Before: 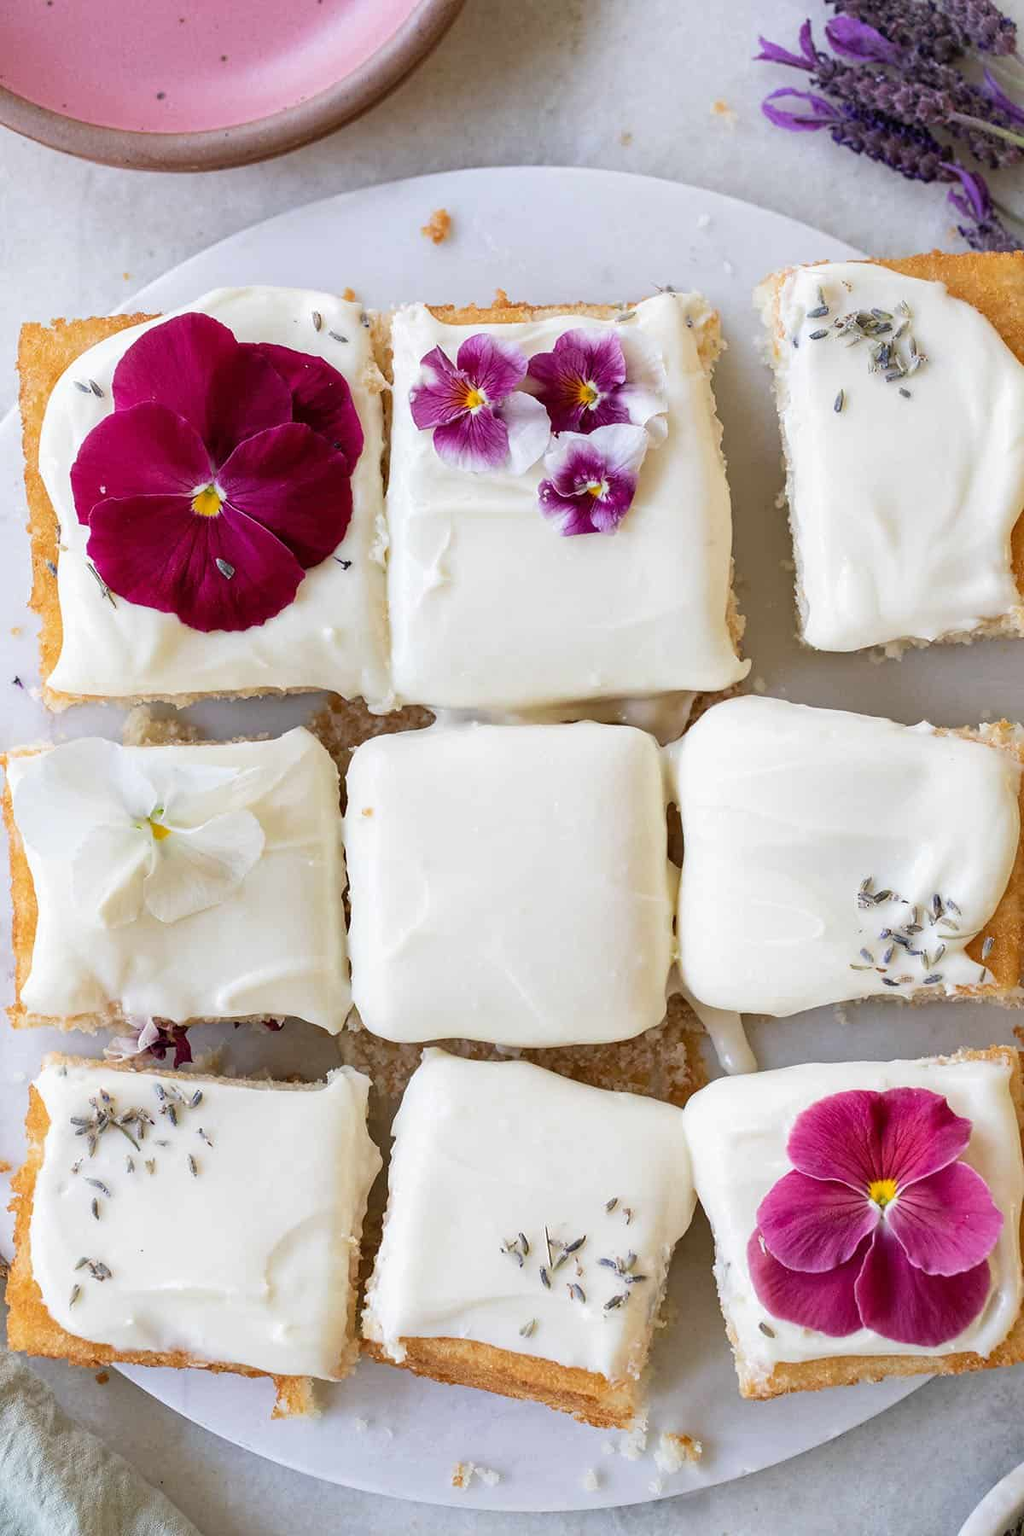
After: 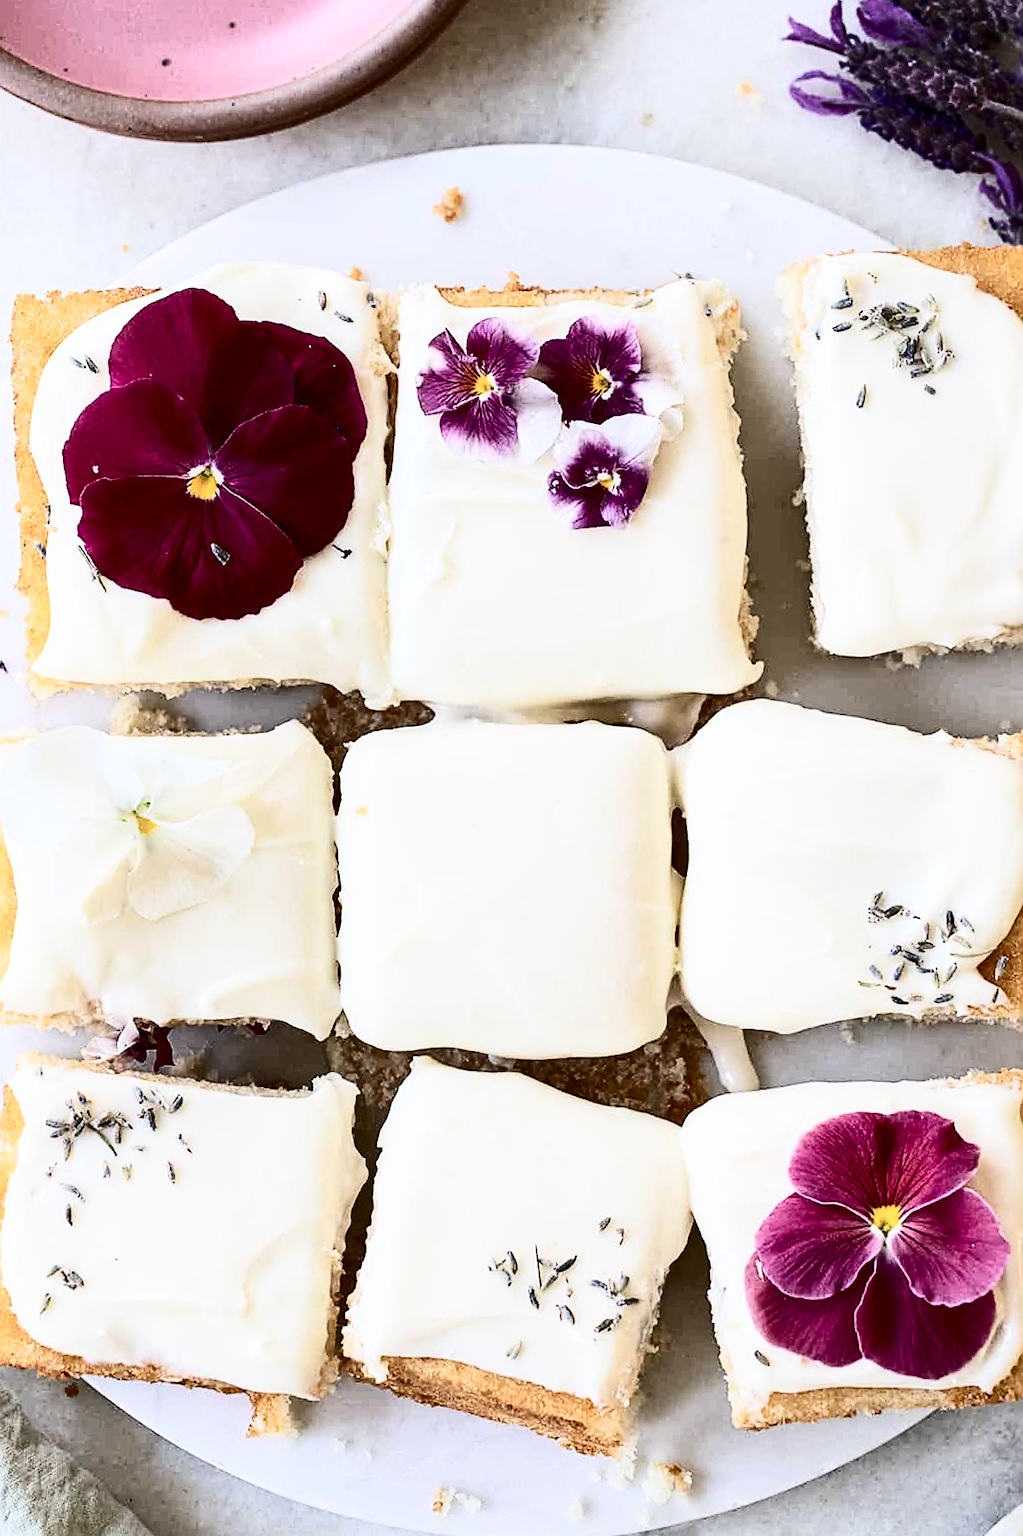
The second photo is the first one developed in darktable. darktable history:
crop and rotate: angle -1.44°
sharpen: on, module defaults
contrast brightness saturation: contrast 0.486, saturation -0.096
